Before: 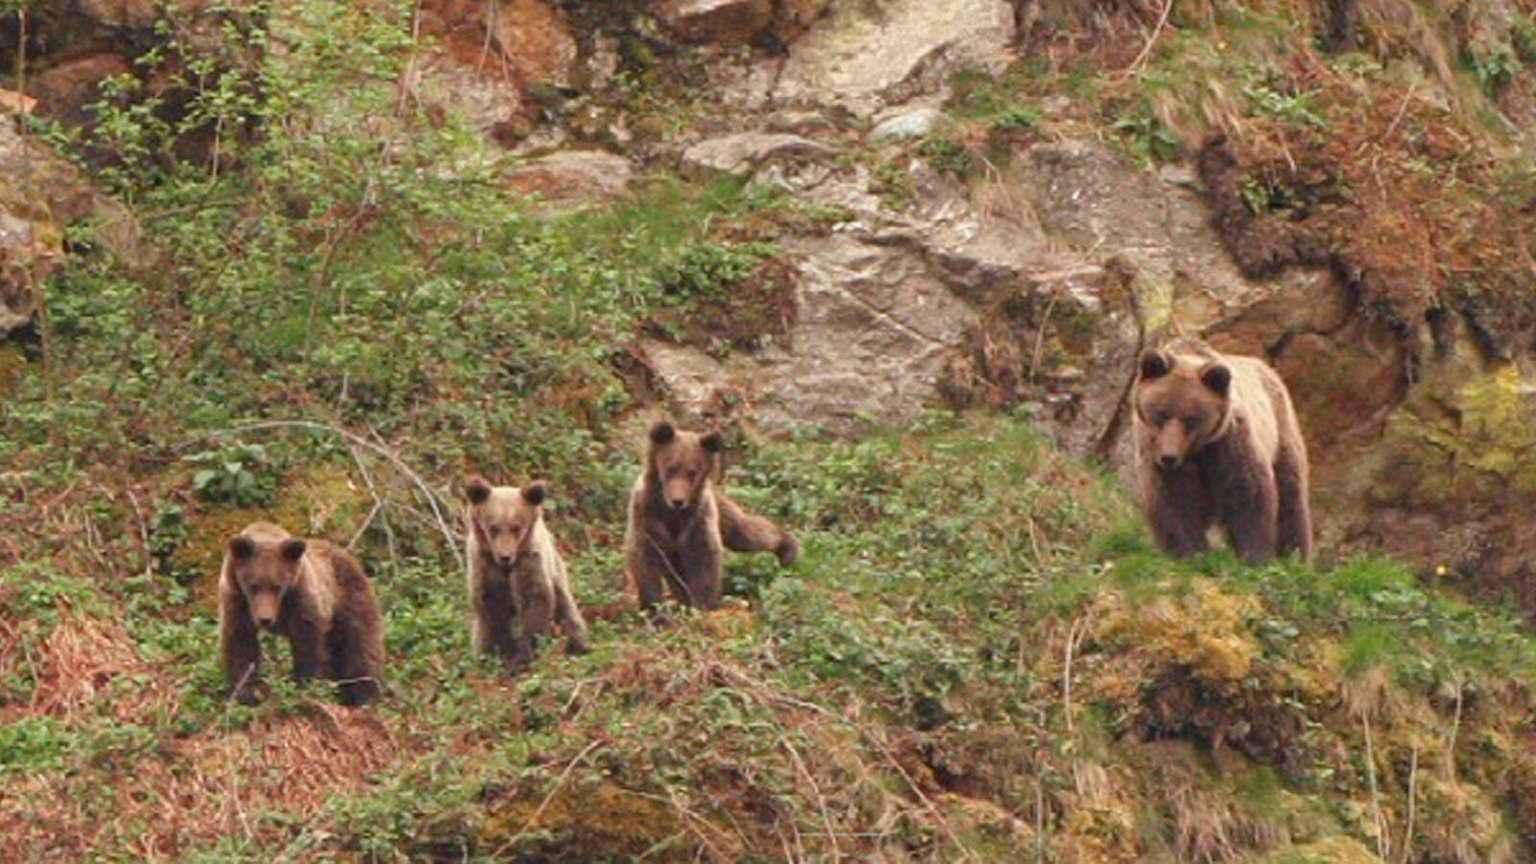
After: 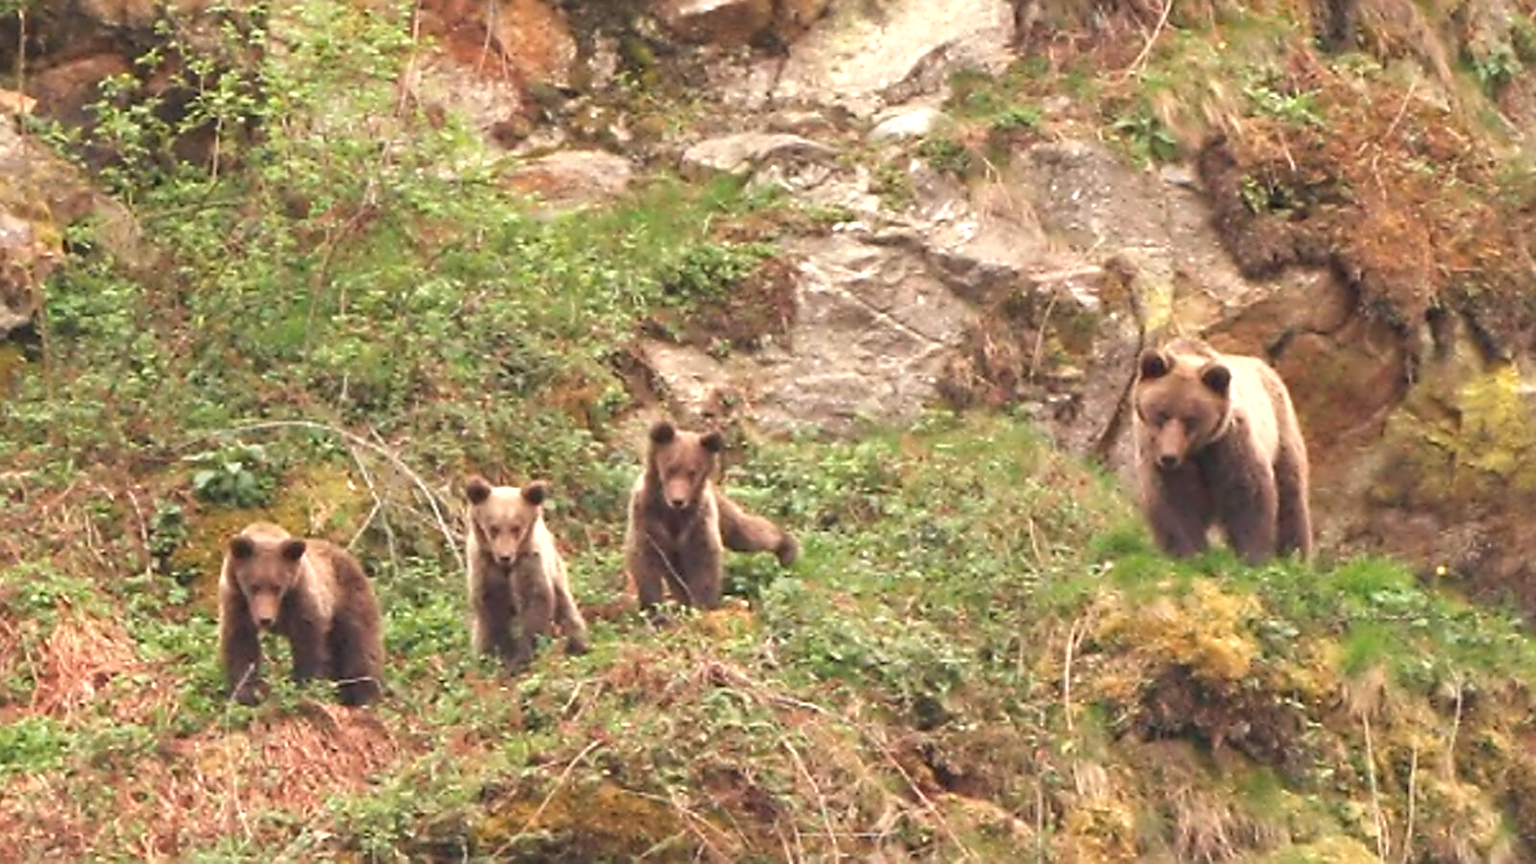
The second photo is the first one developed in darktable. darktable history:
exposure: black level correction 0, exposure 0.7 EV, compensate exposure bias true, compensate highlight preservation false
sharpen: on, module defaults
contrast equalizer: octaves 7, y [[0.5 ×6], [0.5 ×6], [0.5 ×6], [0, 0.033, 0.067, 0.1, 0.133, 0.167], [0, 0.05, 0.1, 0.15, 0.2, 0.25]]
